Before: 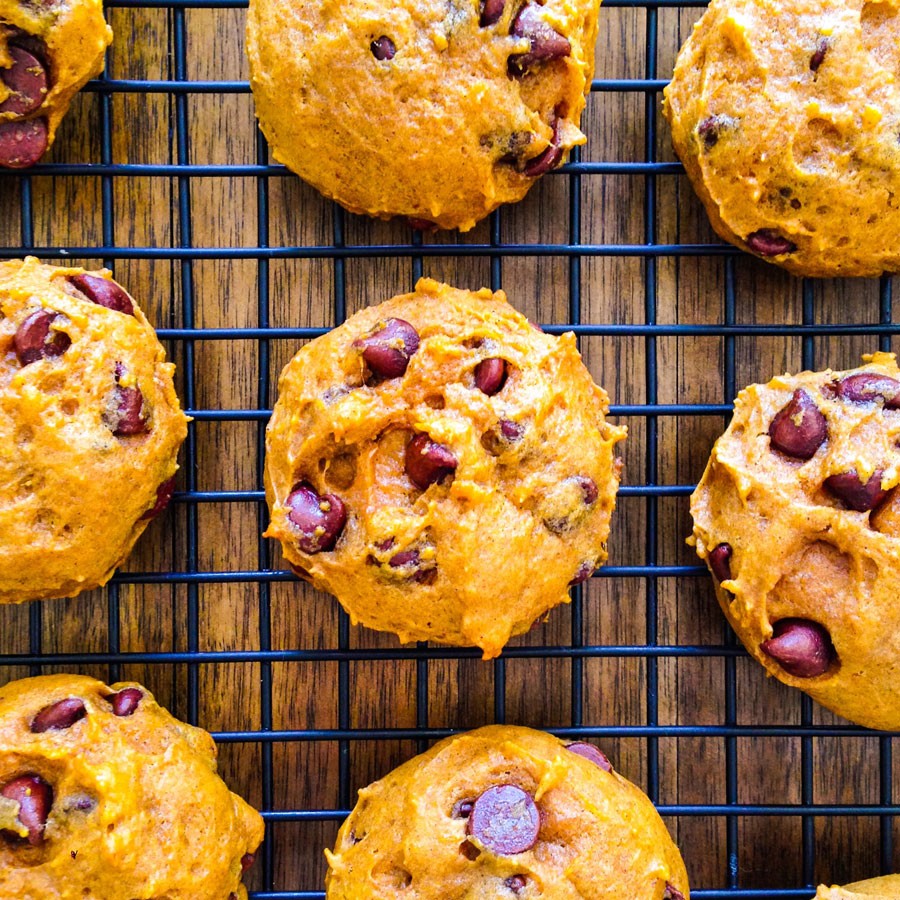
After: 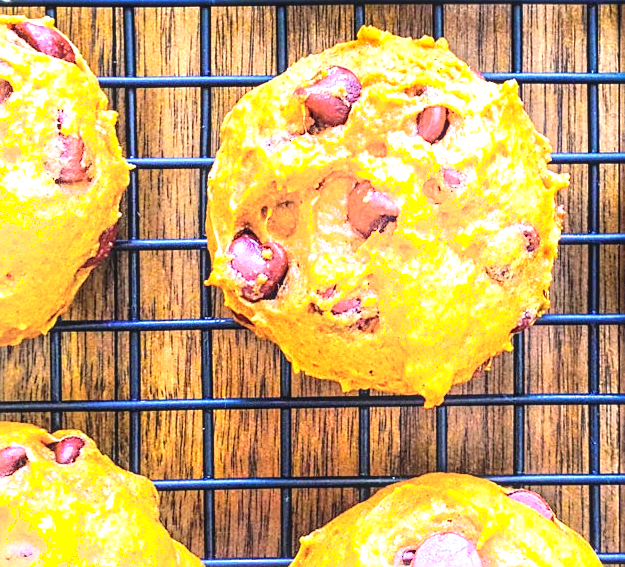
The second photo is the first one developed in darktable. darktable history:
crop: left 6.507%, top 28.084%, right 23.989%, bottom 8.816%
shadows and highlights: shadows -21.07, highlights 99.82, soften with gaussian
sharpen: on, module defaults
contrast brightness saturation: contrast -0.128
local contrast: detail 130%
exposure: black level correction 0, exposure 1.199 EV, compensate exposure bias true, compensate highlight preservation false
